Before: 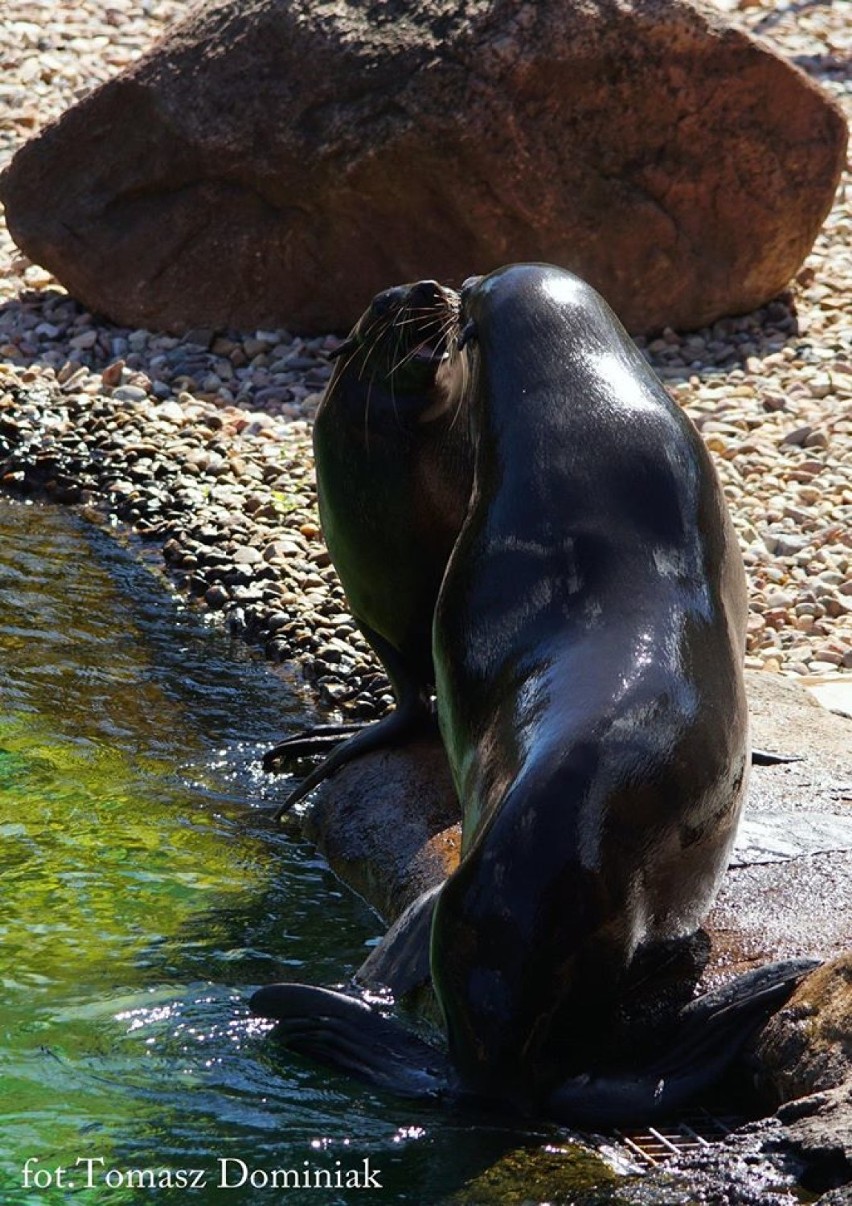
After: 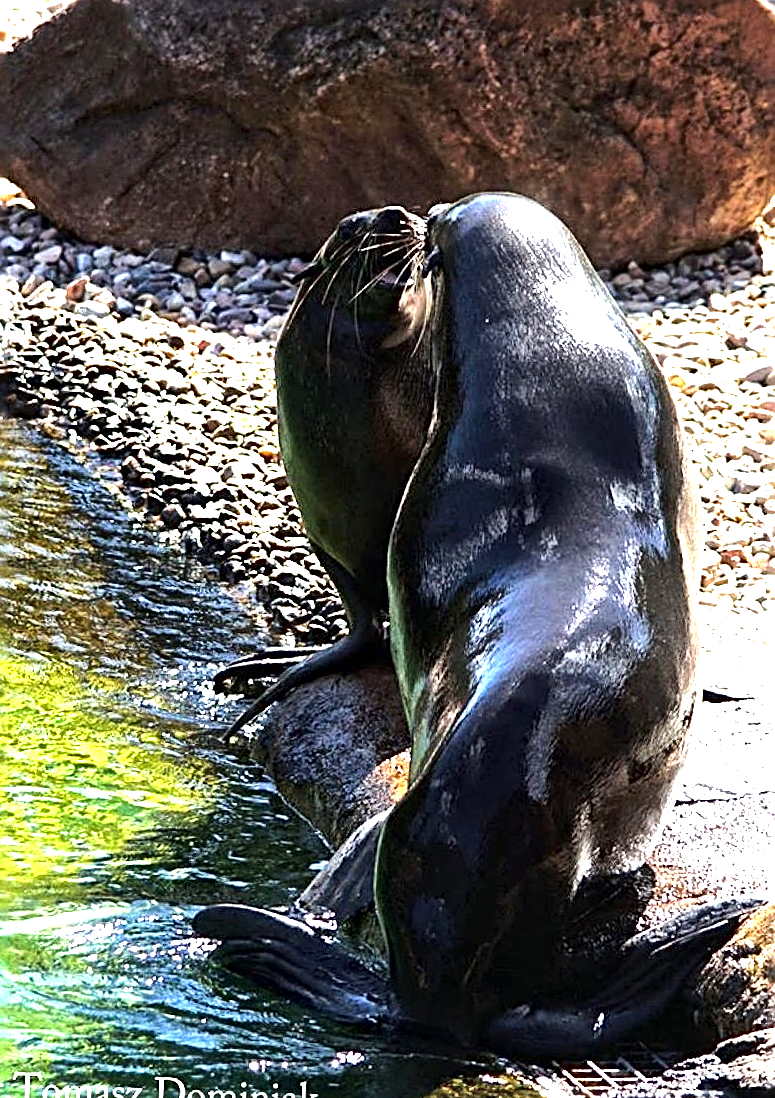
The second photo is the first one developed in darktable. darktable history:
local contrast: mode bilateral grid, contrast 21, coarseness 19, detail 163%, midtone range 0.2
sharpen: radius 2.835, amount 0.725
exposure: black level correction 0, exposure 1.457 EV, compensate exposure bias true, compensate highlight preservation false
crop and rotate: angle -1.9°, left 3.119%, top 4.179%, right 1.61%, bottom 0.529%
tone equalizer: -8 EV -0.731 EV, -7 EV -0.733 EV, -6 EV -0.563 EV, -5 EV -0.405 EV, -3 EV 0.384 EV, -2 EV 0.6 EV, -1 EV 0.696 EV, +0 EV 0.754 EV, edges refinement/feathering 500, mask exposure compensation -1.57 EV, preserve details no
